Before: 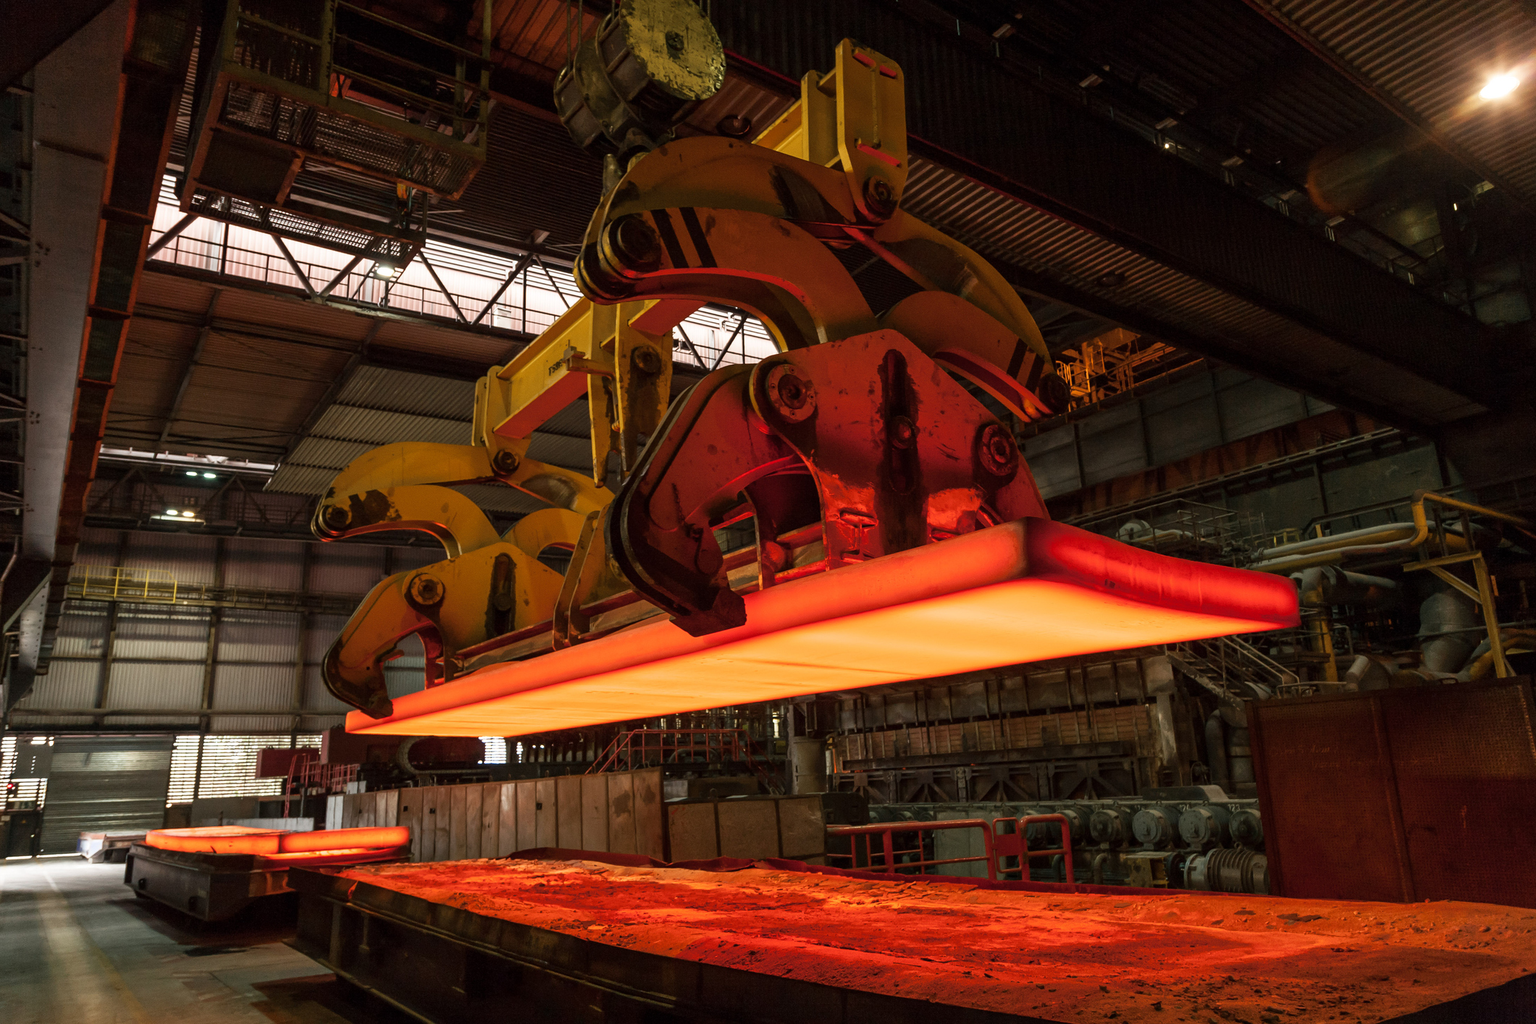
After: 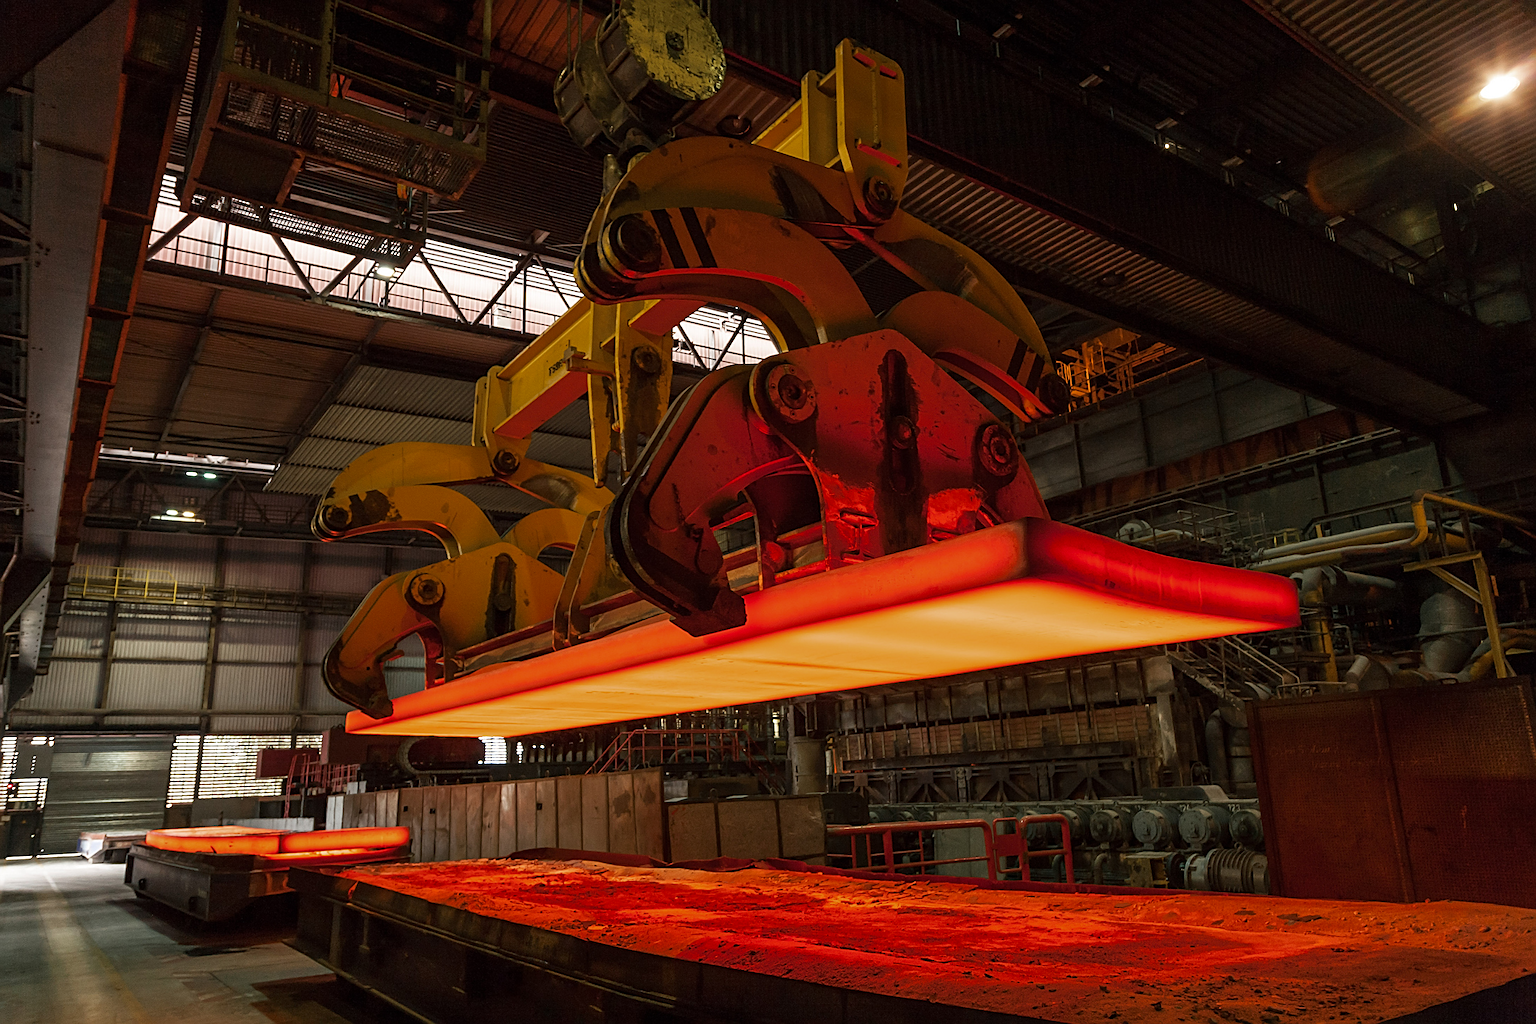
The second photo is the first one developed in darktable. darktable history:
color zones: curves: ch0 [(0, 0.444) (0.143, 0.442) (0.286, 0.441) (0.429, 0.441) (0.571, 0.441) (0.714, 0.441) (0.857, 0.442) (1, 0.444)]
sharpen: on, module defaults
